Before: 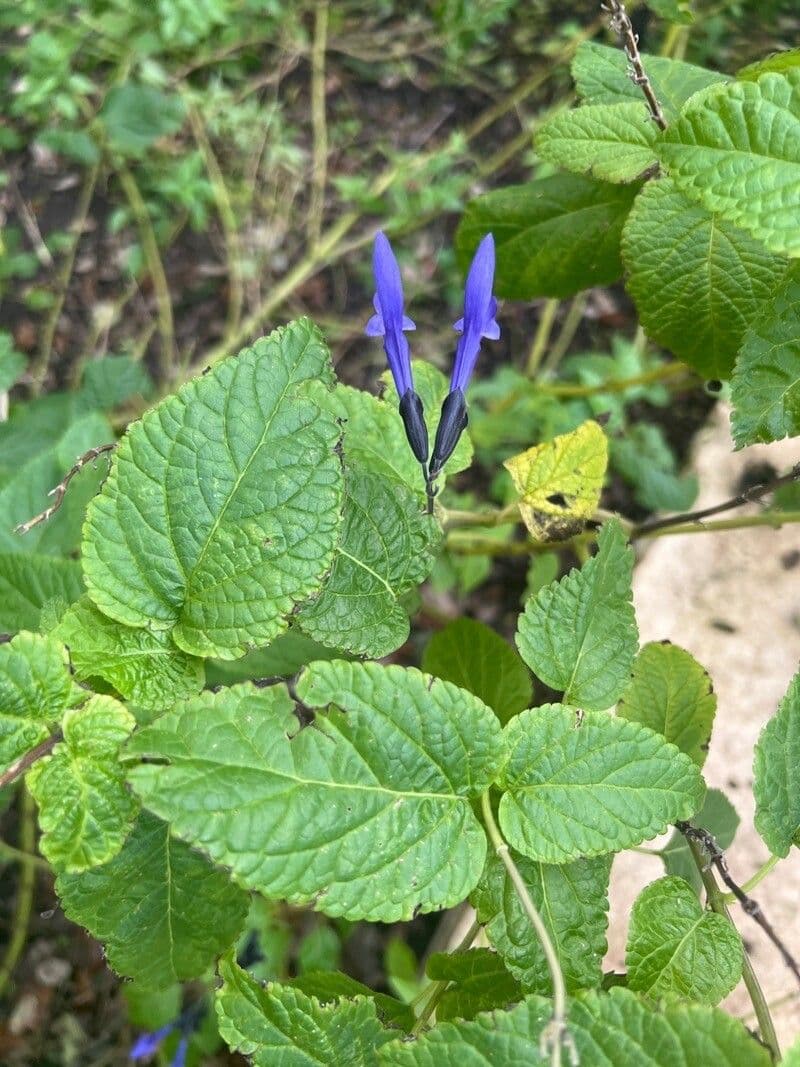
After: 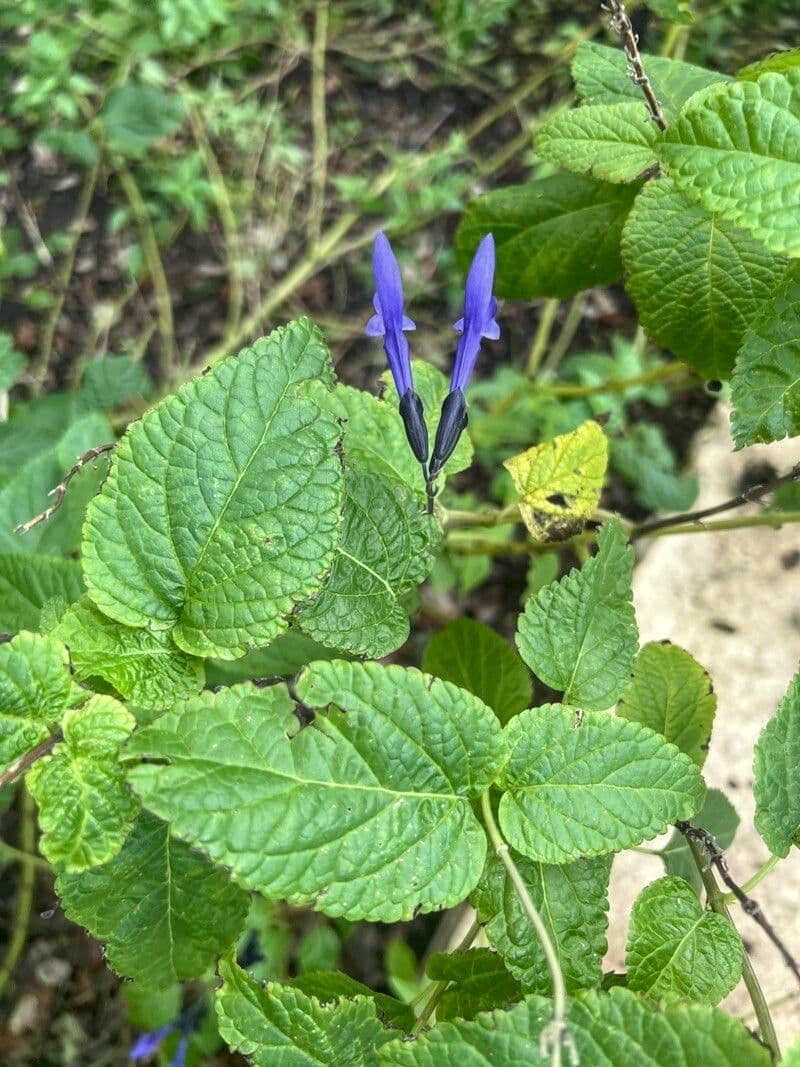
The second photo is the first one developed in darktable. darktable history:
local contrast: on, module defaults
color correction: highlights a* -4.59, highlights b* 5.04, saturation 0.965
